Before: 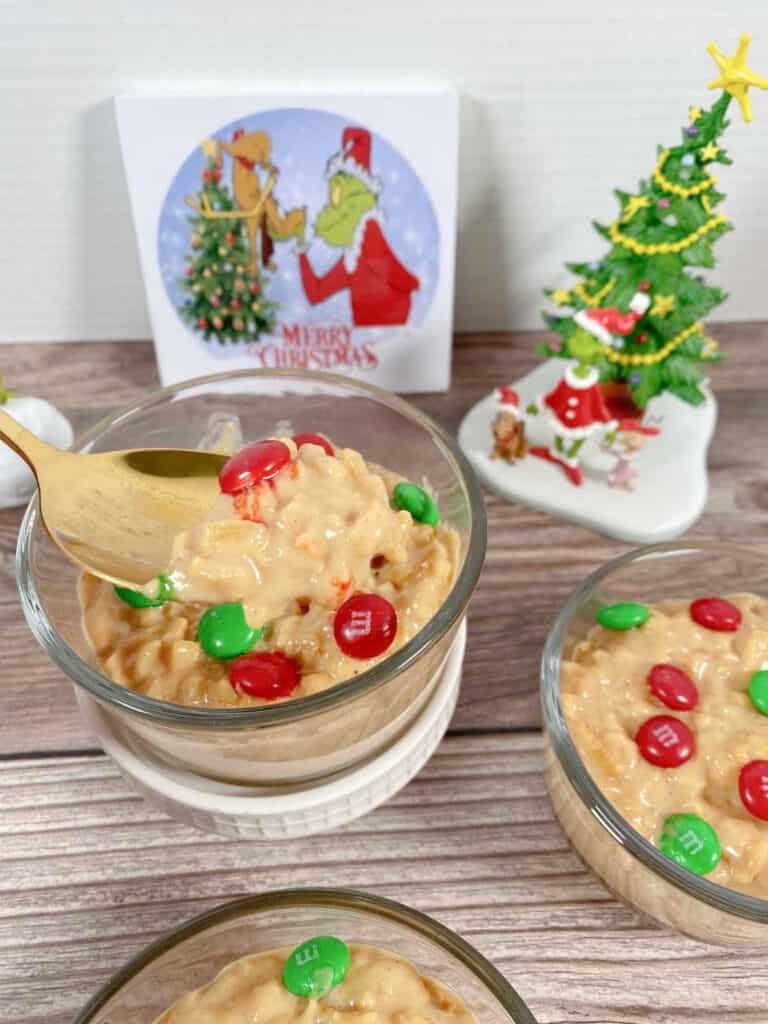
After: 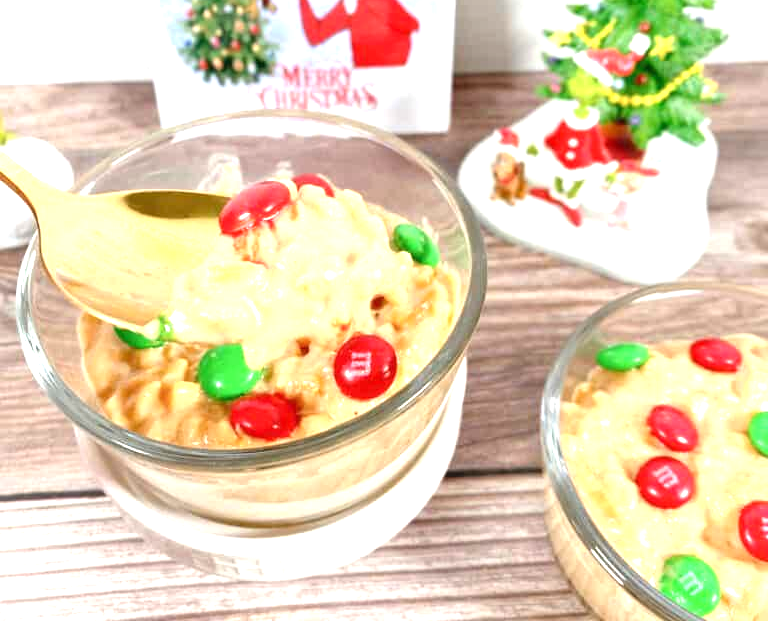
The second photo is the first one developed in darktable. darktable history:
crop and rotate: top 25.357%, bottom 13.942%
exposure: black level correction 0, exposure 1.2 EV, compensate exposure bias true, compensate highlight preservation false
